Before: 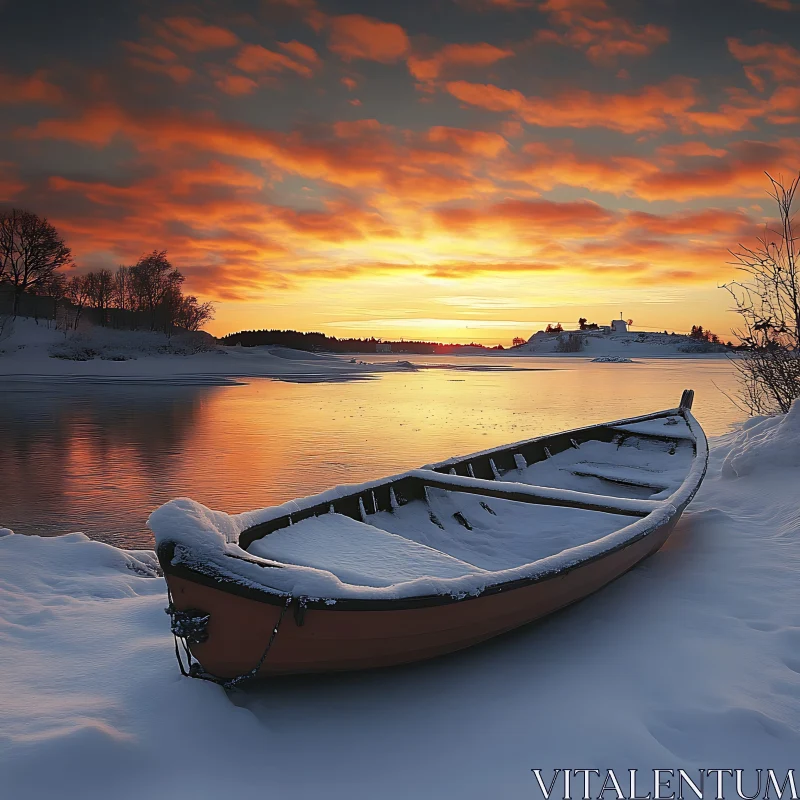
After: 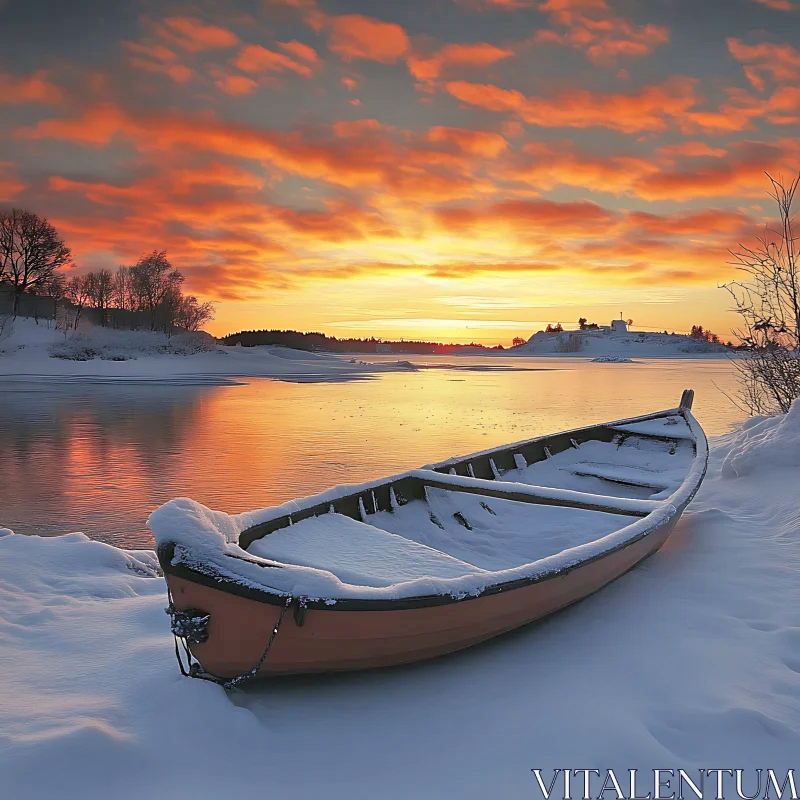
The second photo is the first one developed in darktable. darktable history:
tone equalizer: -7 EV 0.146 EV, -6 EV 0.602 EV, -5 EV 1.14 EV, -4 EV 1.36 EV, -3 EV 1.15 EV, -2 EV 0.6 EV, -1 EV 0.168 EV
